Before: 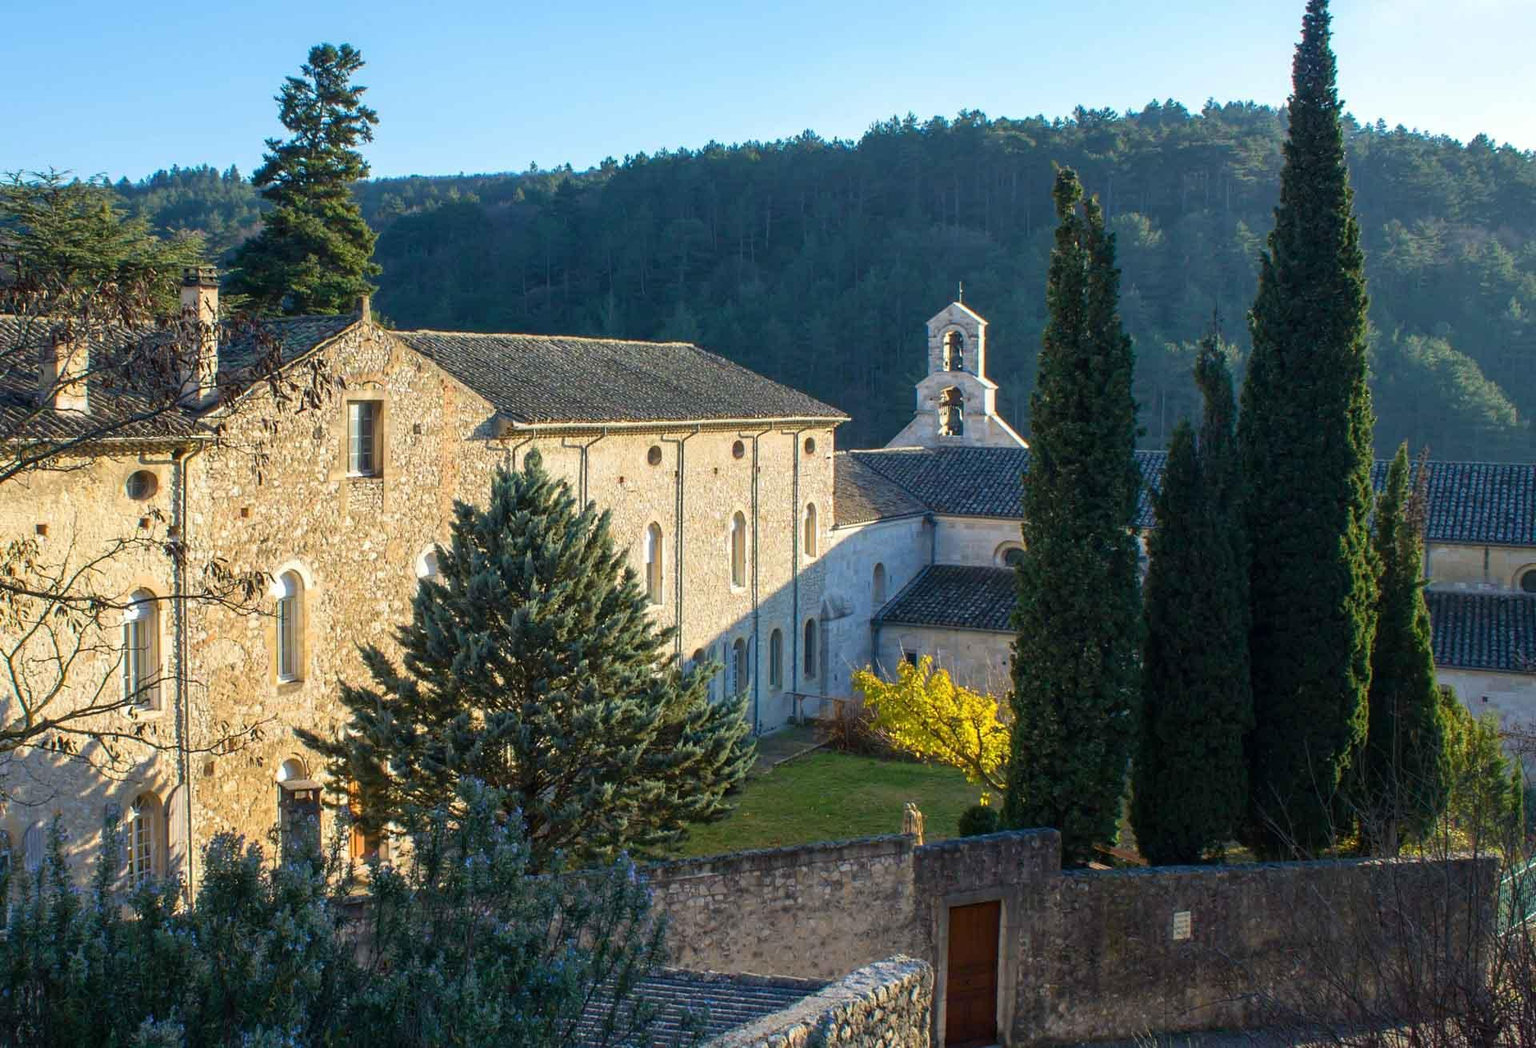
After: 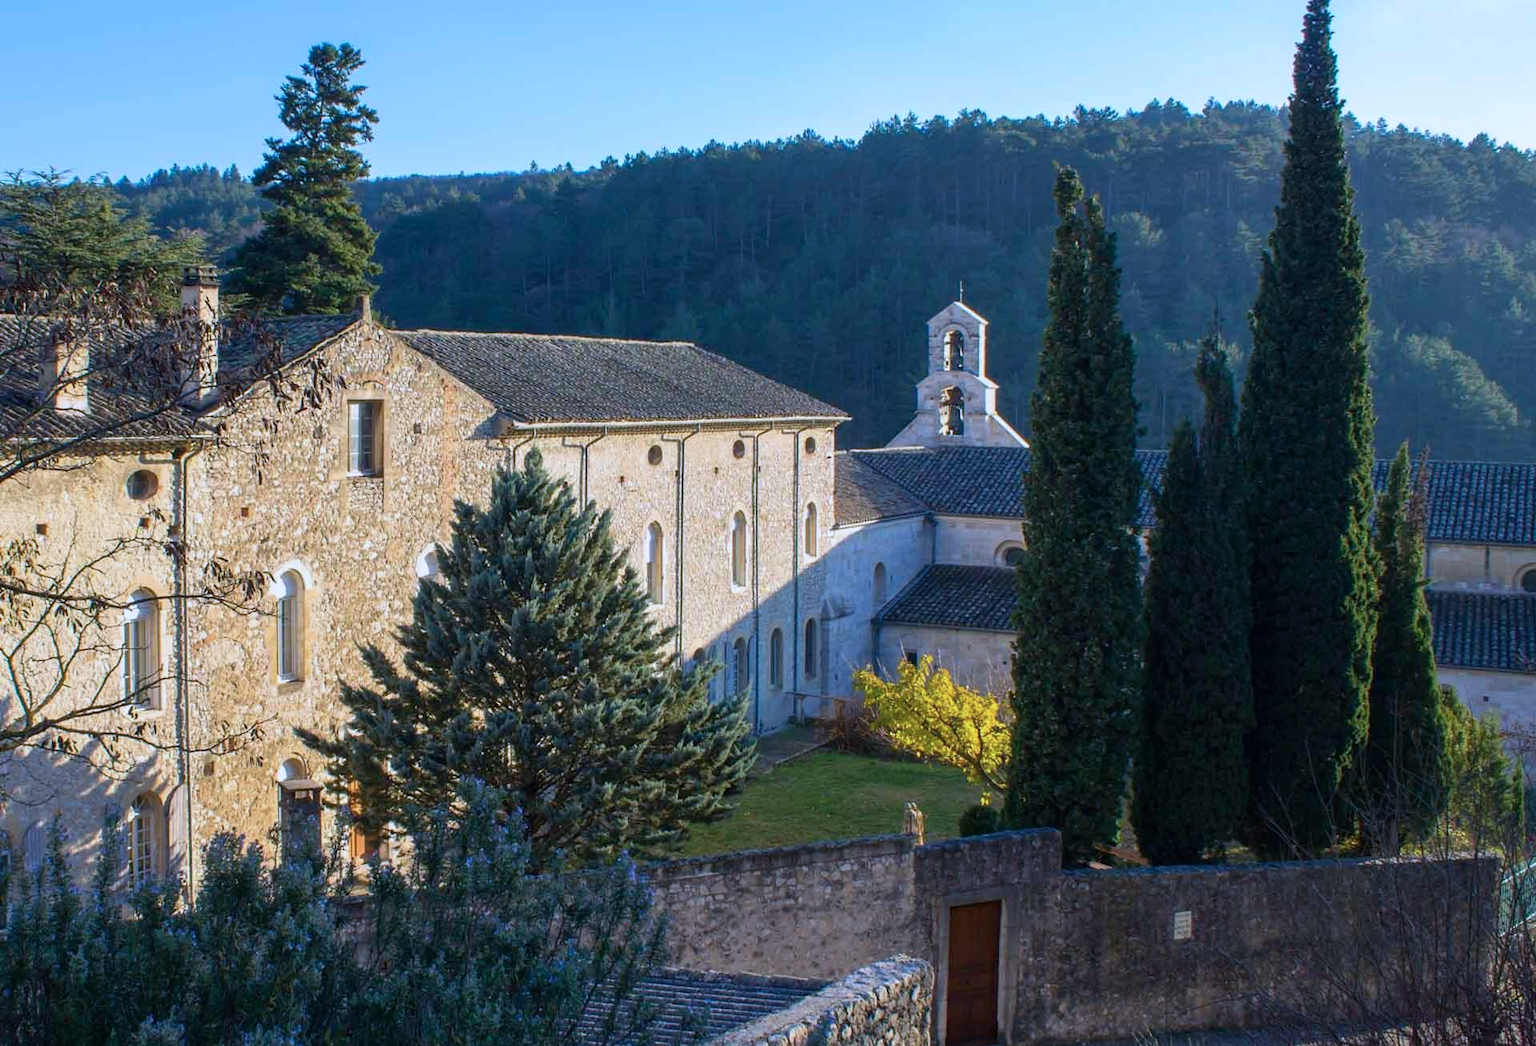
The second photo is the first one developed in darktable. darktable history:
exposure: exposure -0.155 EV, compensate highlight preservation false
crop: top 0.097%, bottom 0.099%
color calibration: illuminant custom, x 0.373, y 0.388, temperature 4263.96 K
